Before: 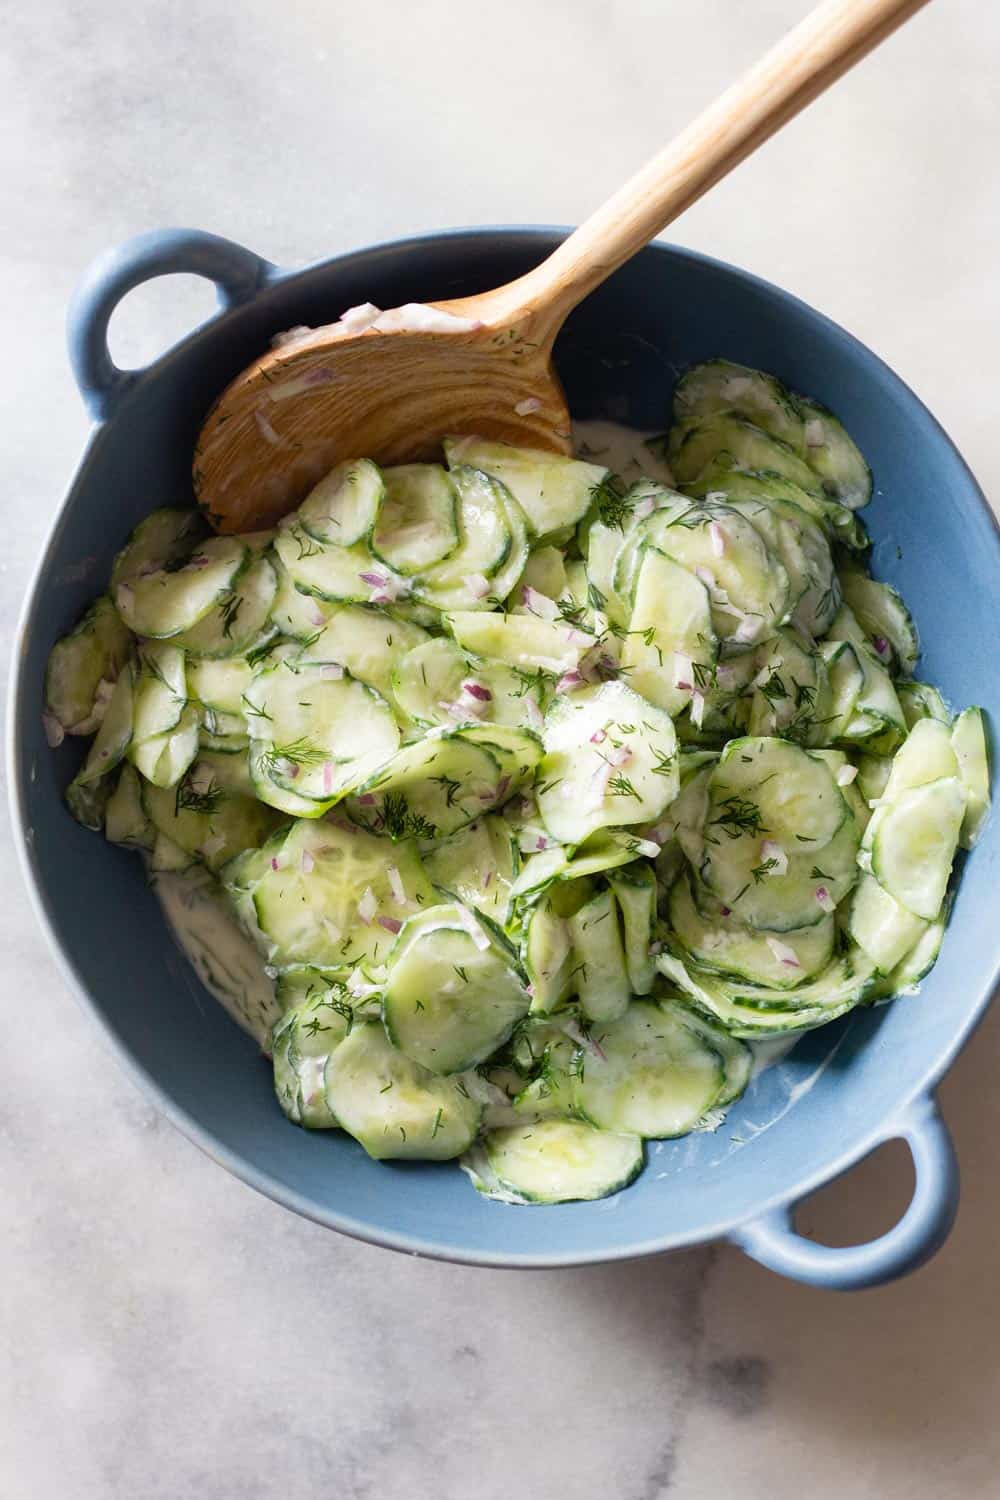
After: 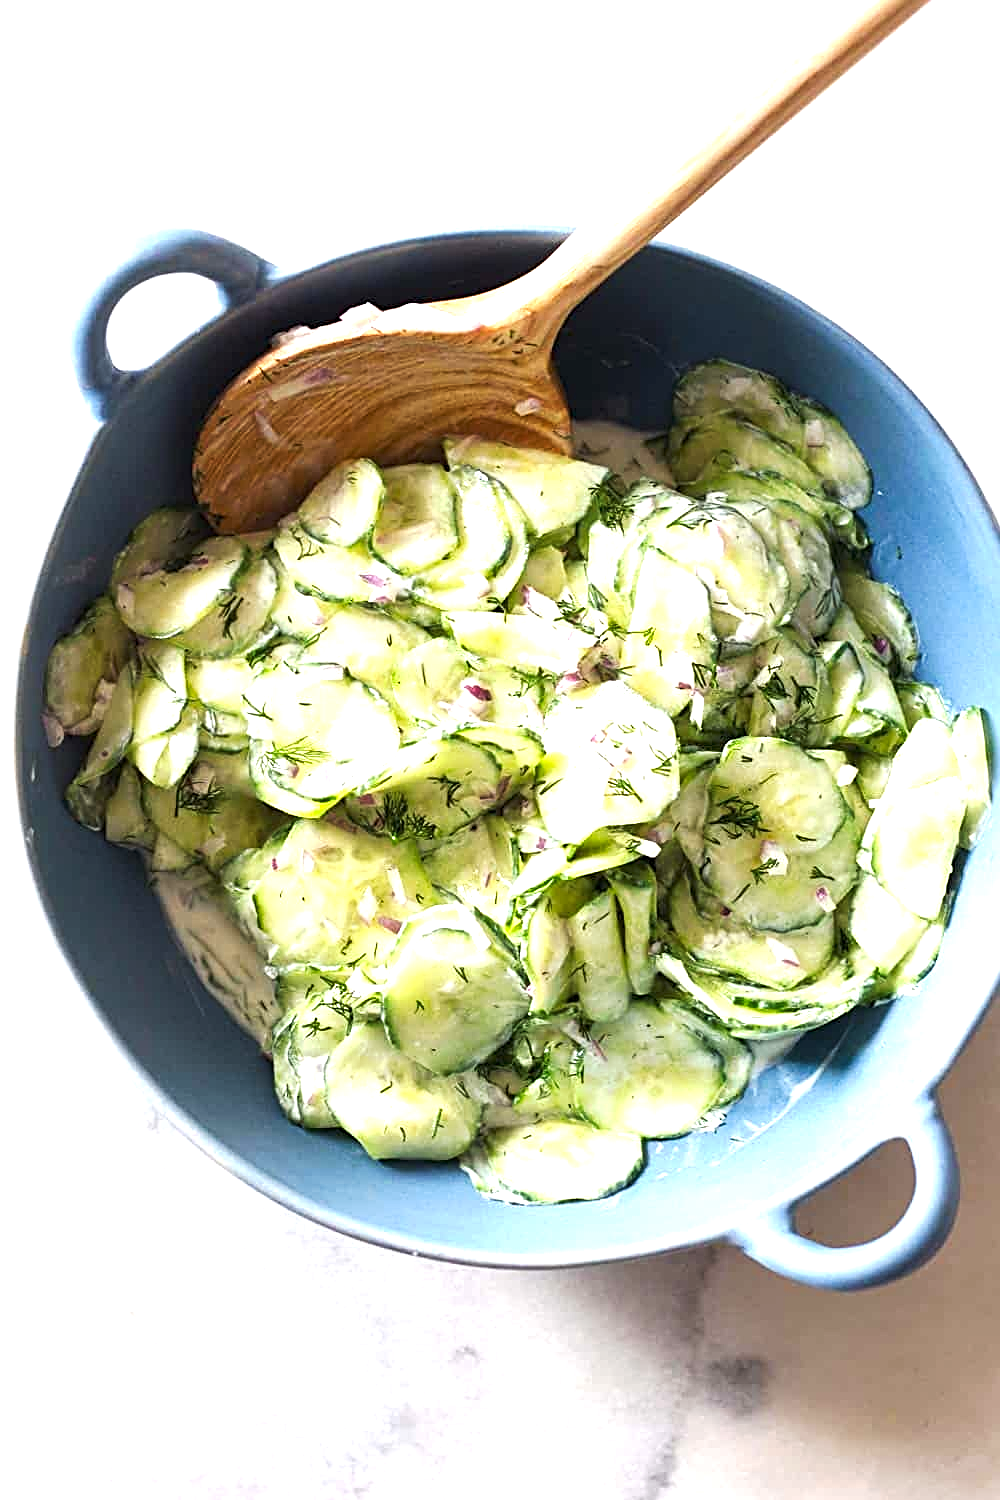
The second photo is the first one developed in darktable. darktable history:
exposure: exposure 1.061 EV, compensate highlight preservation false
sharpen: radius 2.543, amount 0.636
tone curve: curves: ch0 [(0, 0) (0.003, 0.014) (0.011, 0.019) (0.025, 0.028) (0.044, 0.044) (0.069, 0.069) (0.1, 0.1) (0.136, 0.131) (0.177, 0.168) (0.224, 0.206) (0.277, 0.255) (0.335, 0.309) (0.399, 0.374) (0.468, 0.452) (0.543, 0.535) (0.623, 0.623) (0.709, 0.72) (0.801, 0.815) (0.898, 0.898) (1, 1)], preserve colors none
